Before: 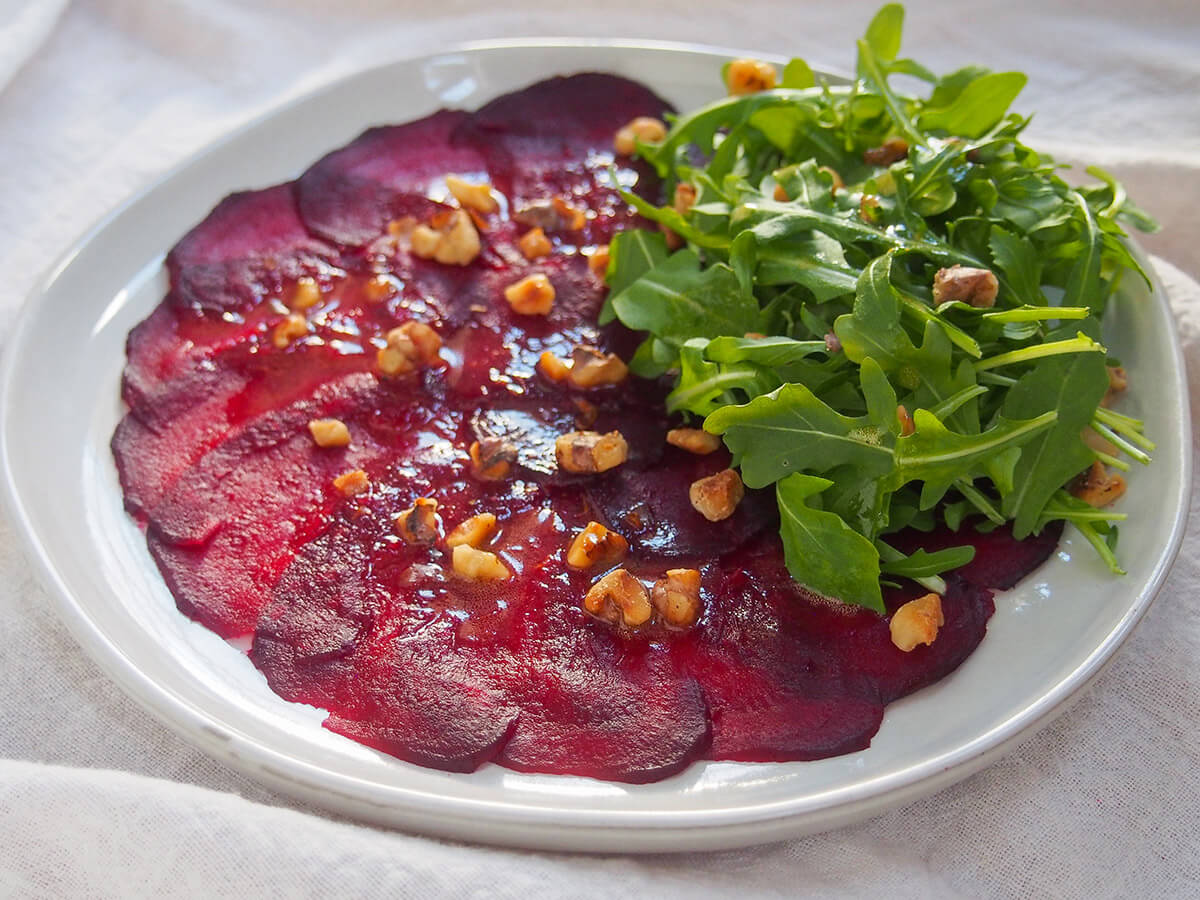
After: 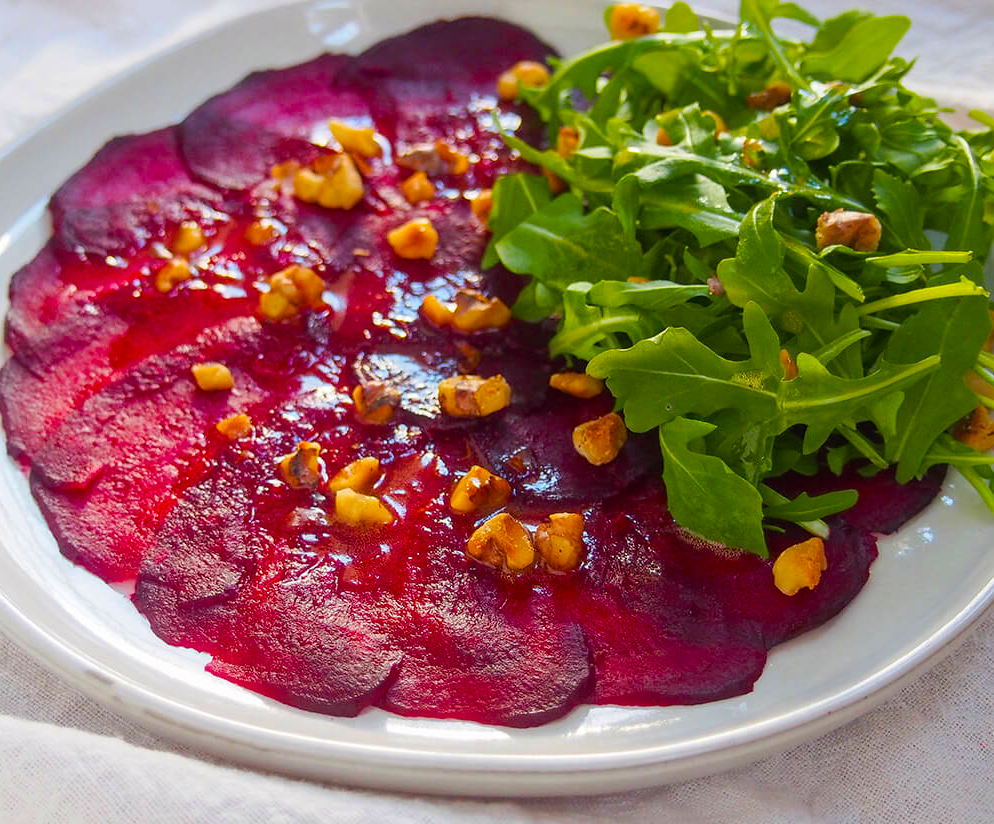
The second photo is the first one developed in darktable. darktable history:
color balance rgb: linear chroma grading › global chroma 15%, perceptual saturation grading › global saturation 30%
crop: left 9.807%, top 6.259%, right 7.334%, bottom 2.177%
